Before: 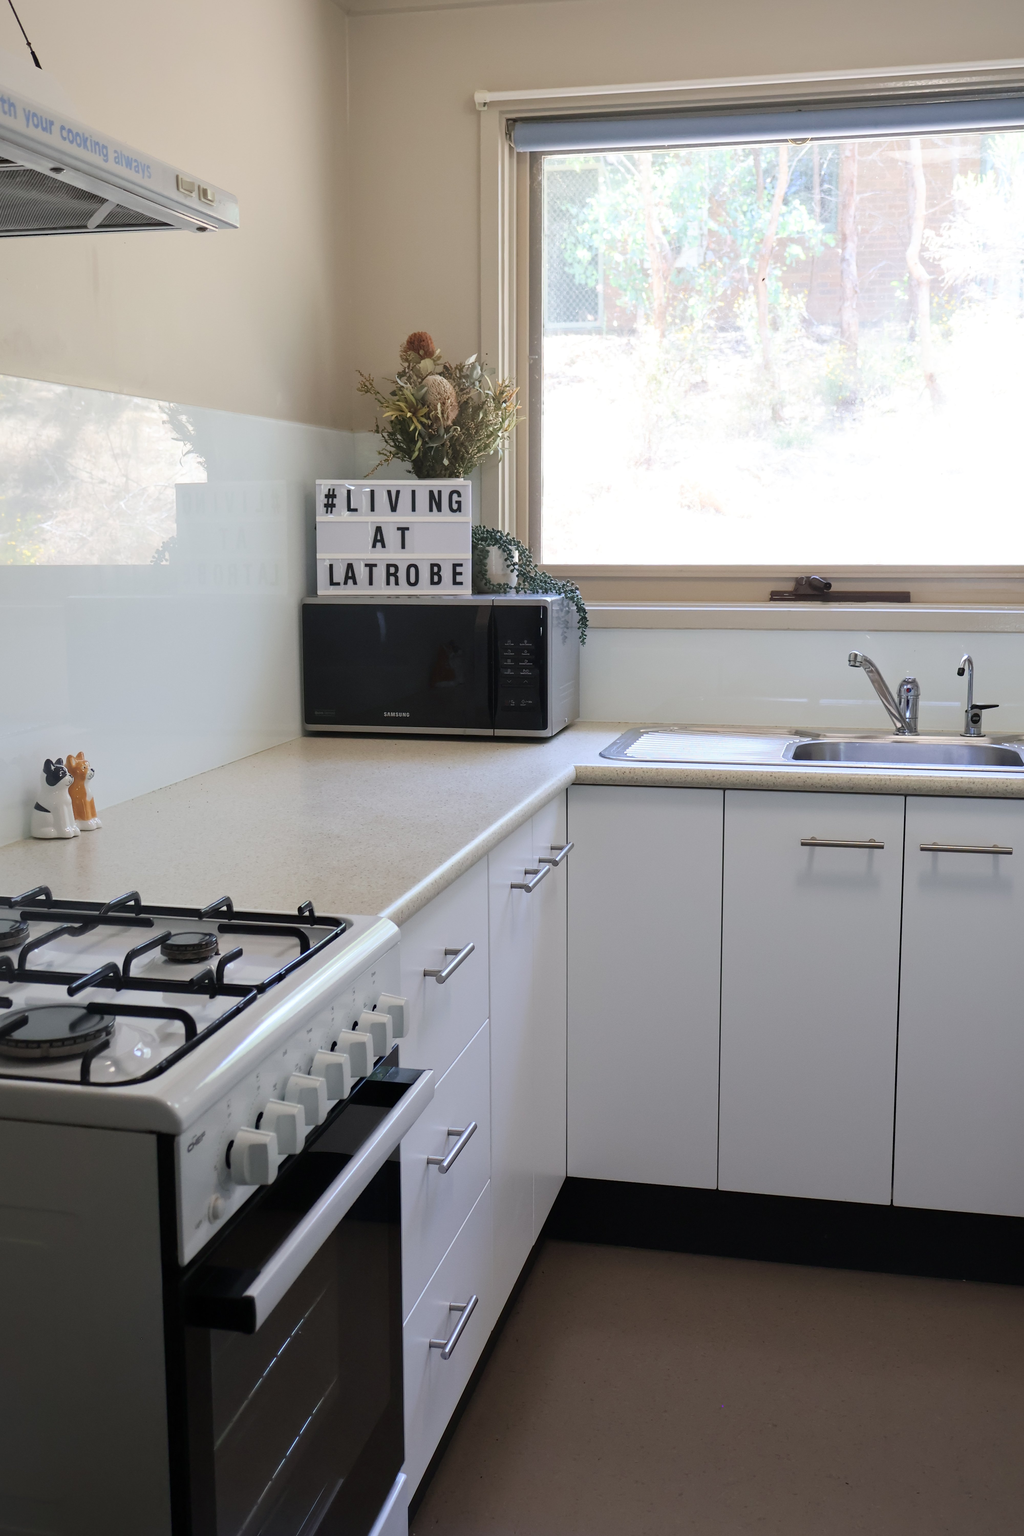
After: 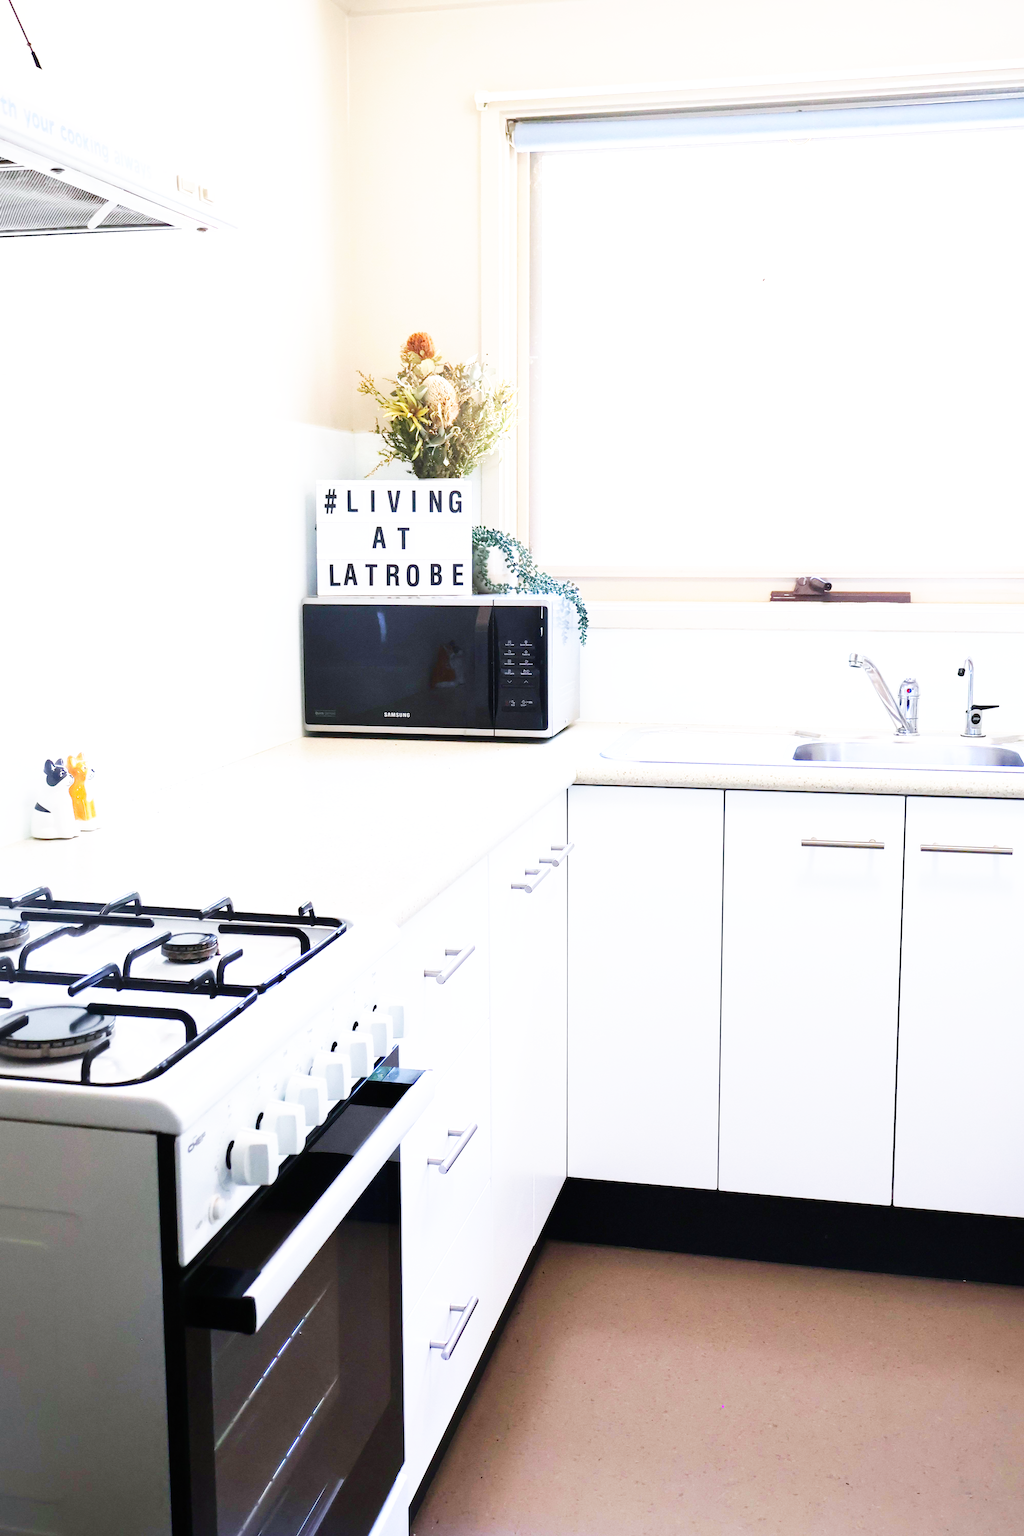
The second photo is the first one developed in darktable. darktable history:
white balance: red 0.984, blue 1.059
exposure: exposure 1.2 EV, compensate highlight preservation false
color balance rgb: perceptual saturation grading › global saturation 30%
base curve: curves: ch0 [(0, 0) (0.007, 0.004) (0.027, 0.03) (0.046, 0.07) (0.207, 0.54) (0.442, 0.872) (0.673, 0.972) (1, 1)], preserve colors none
